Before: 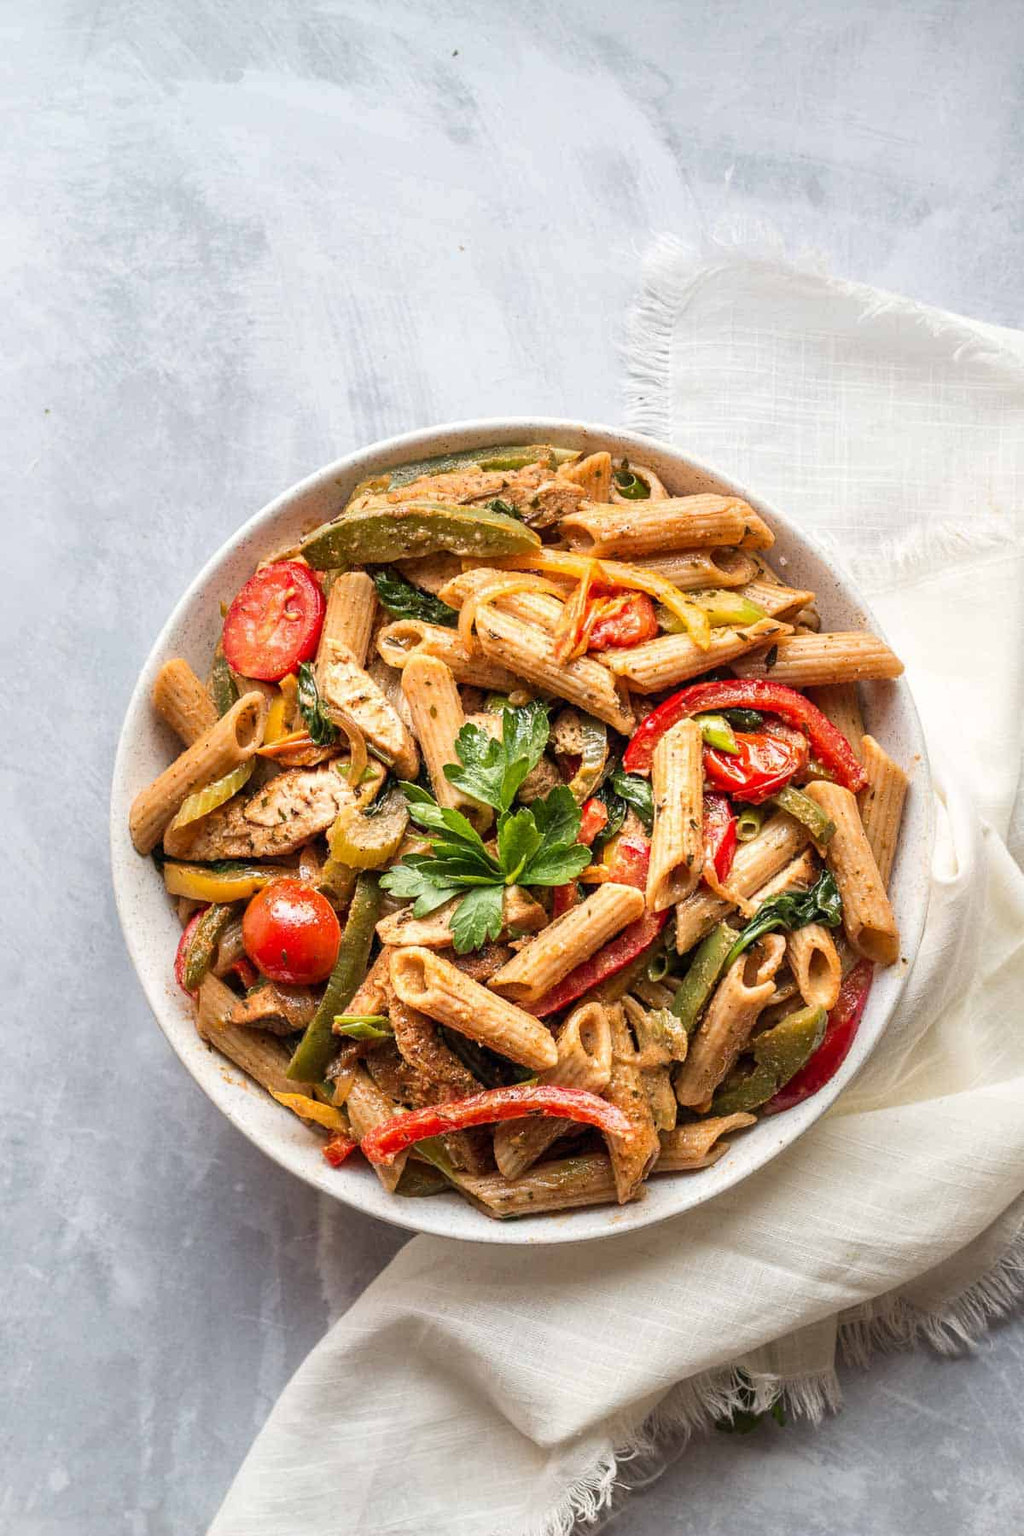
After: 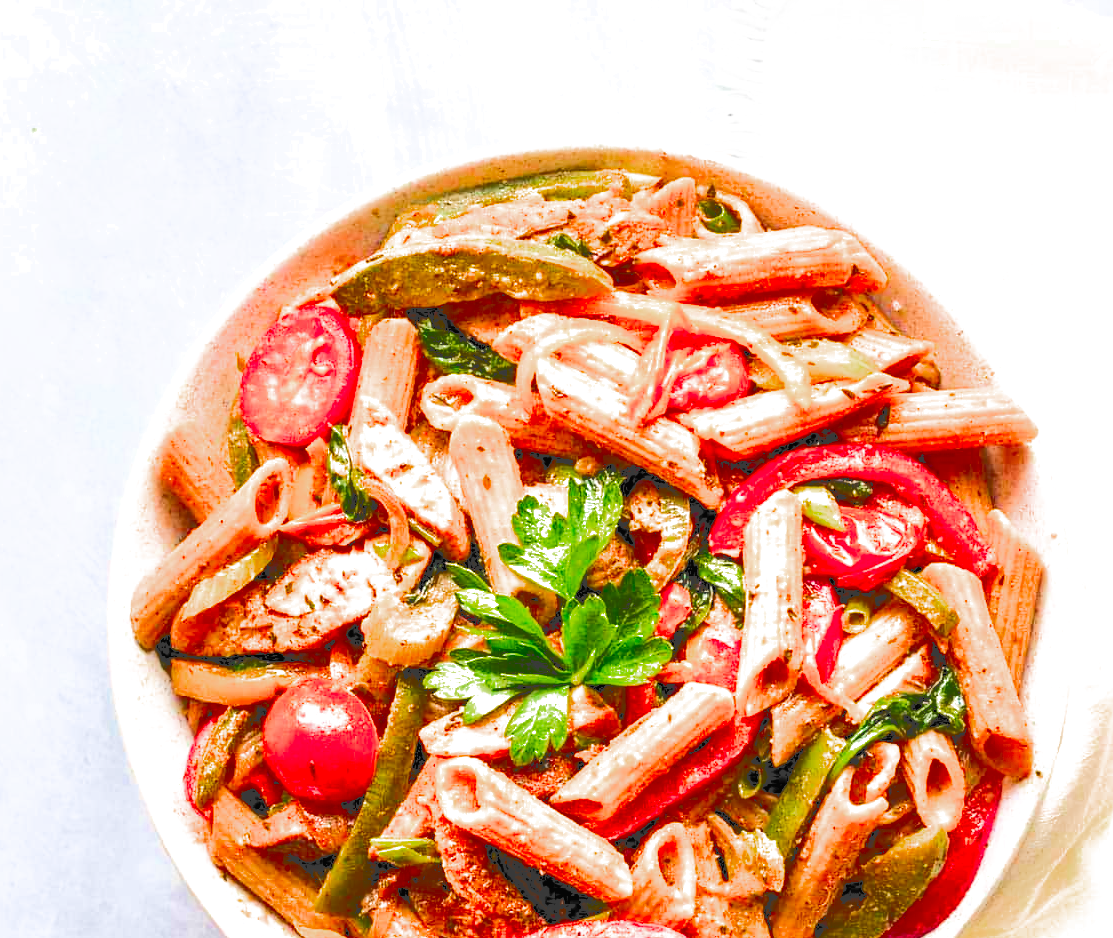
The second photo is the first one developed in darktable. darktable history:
color zones: curves: ch0 [(0, 0.425) (0.143, 0.422) (0.286, 0.42) (0.429, 0.419) (0.571, 0.419) (0.714, 0.42) (0.857, 0.422) (1, 0.425)]; ch1 [(0, 0.666) (0.143, 0.669) (0.286, 0.671) (0.429, 0.67) (0.571, 0.67) (0.714, 0.67) (0.857, 0.67) (1, 0.666)]
tone curve: curves: ch0 [(0, 0) (0.003, 0.241) (0.011, 0.241) (0.025, 0.242) (0.044, 0.246) (0.069, 0.25) (0.1, 0.251) (0.136, 0.256) (0.177, 0.275) (0.224, 0.293) (0.277, 0.326) (0.335, 0.38) (0.399, 0.449) (0.468, 0.525) (0.543, 0.606) (0.623, 0.683) (0.709, 0.751) (0.801, 0.824) (0.898, 0.871) (1, 1)]
exposure: black level correction 0, exposure 1.473 EV, compensate highlight preservation false
contrast brightness saturation: contrast 0.121, brightness -0.123, saturation 0.198
filmic rgb: black relative exposure -5.09 EV, white relative exposure 3.5 EV, threshold 5.96 EV, hardness 3.17, contrast 1.197, highlights saturation mix -48.82%, color science v6 (2022), enable highlight reconstruction true
crop: left 1.797%, top 19.584%, right 5.452%, bottom 28.26%
